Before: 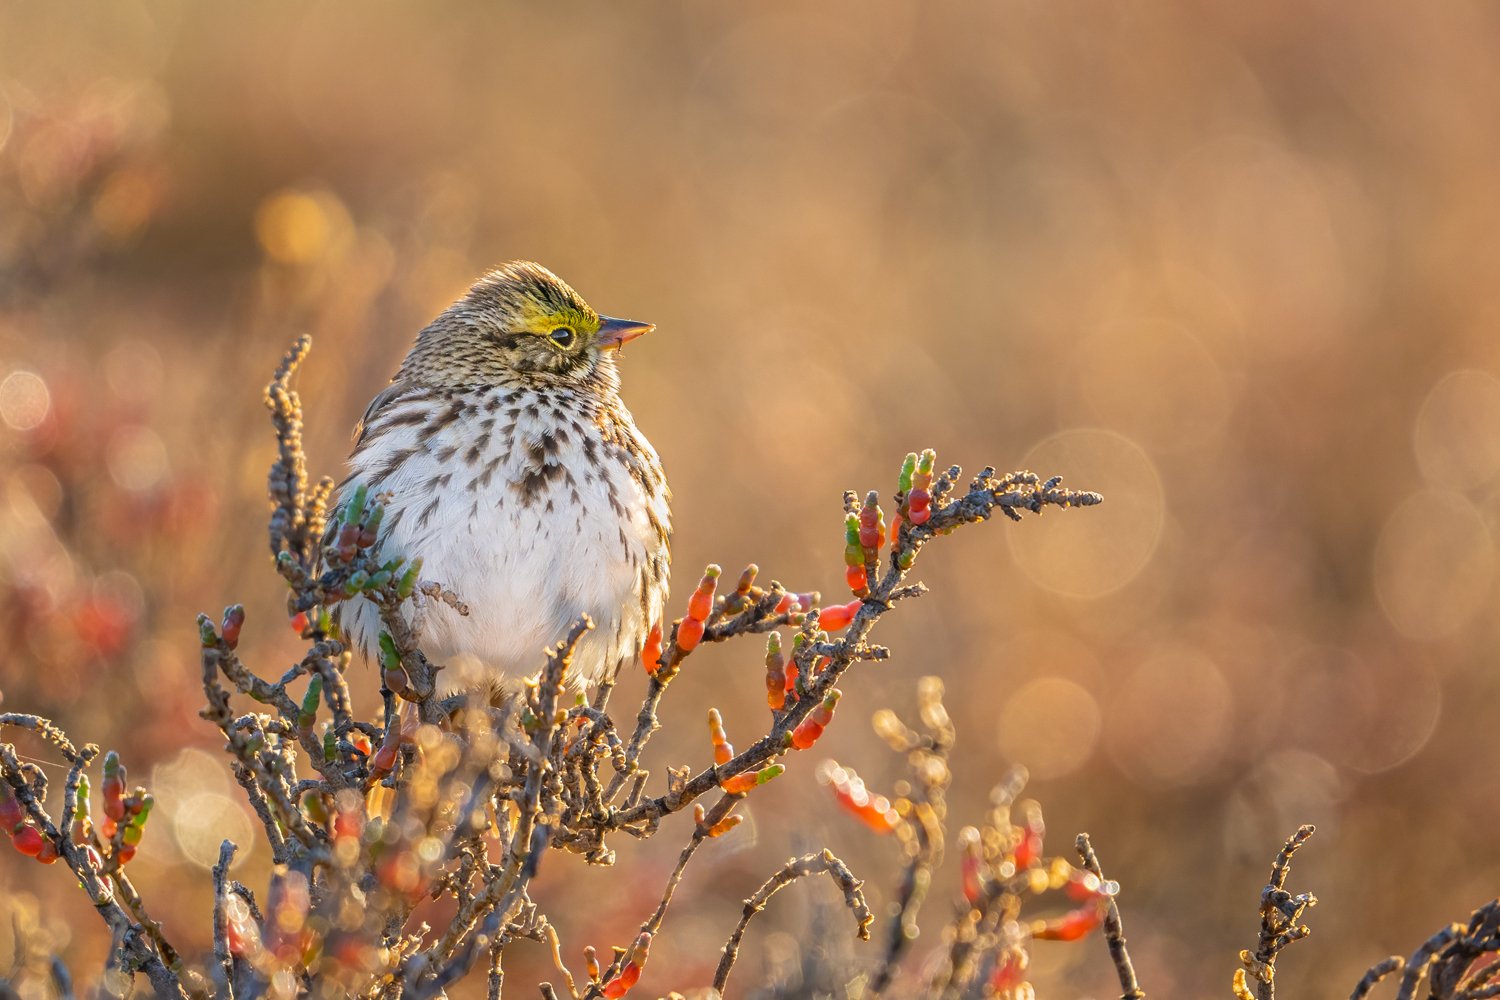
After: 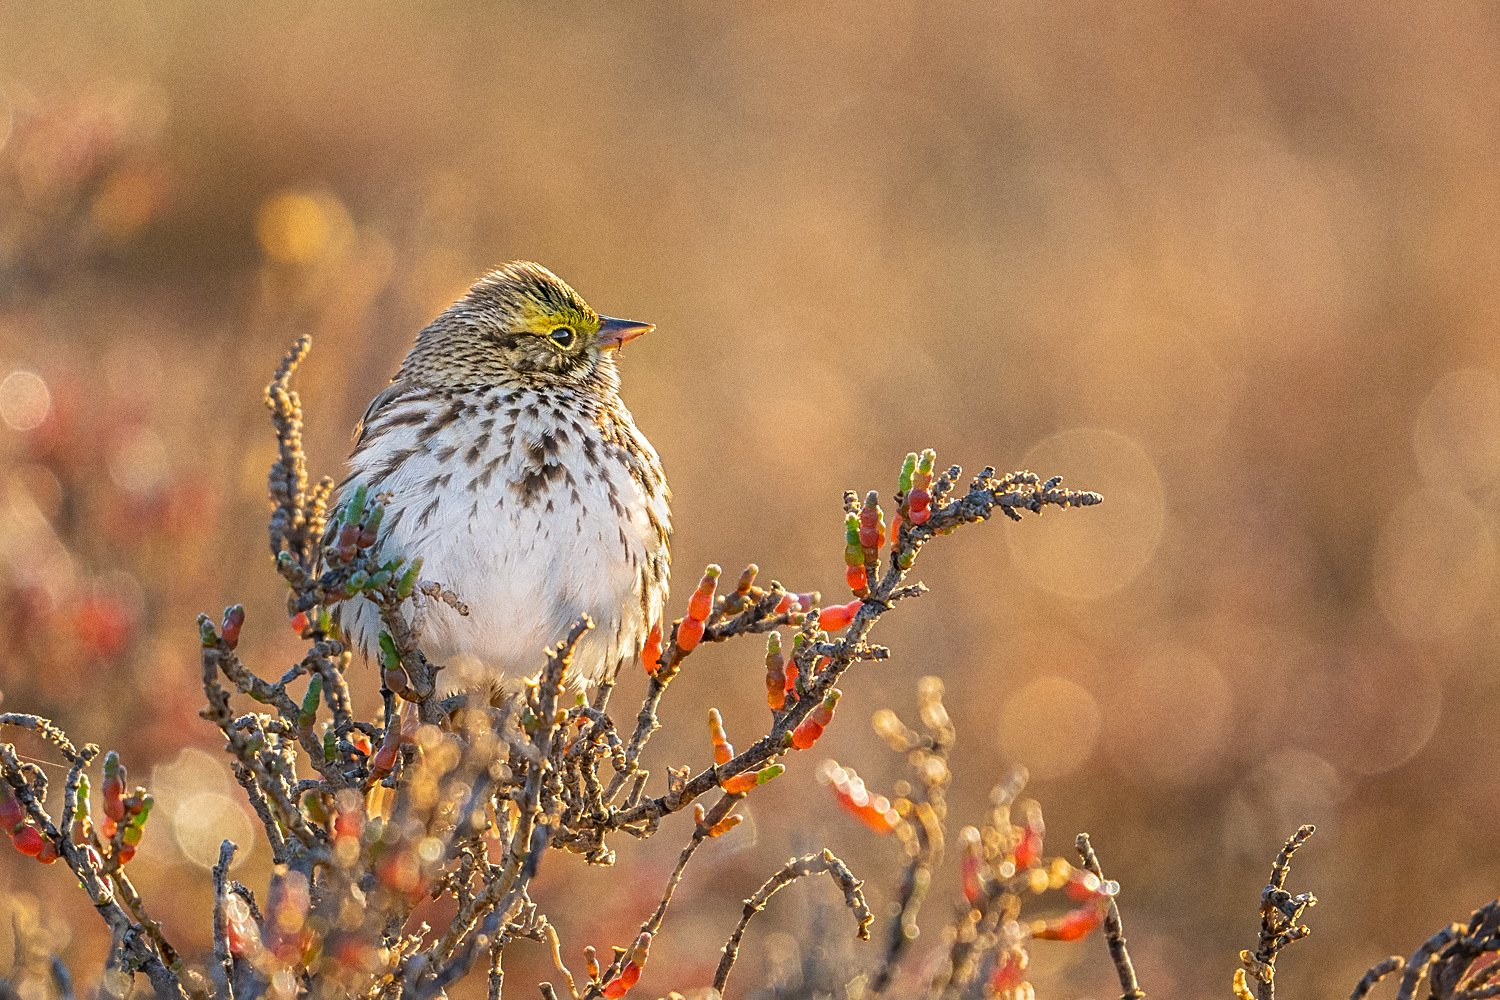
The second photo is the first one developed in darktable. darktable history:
sharpen: on, module defaults
grain: on, module defaults
